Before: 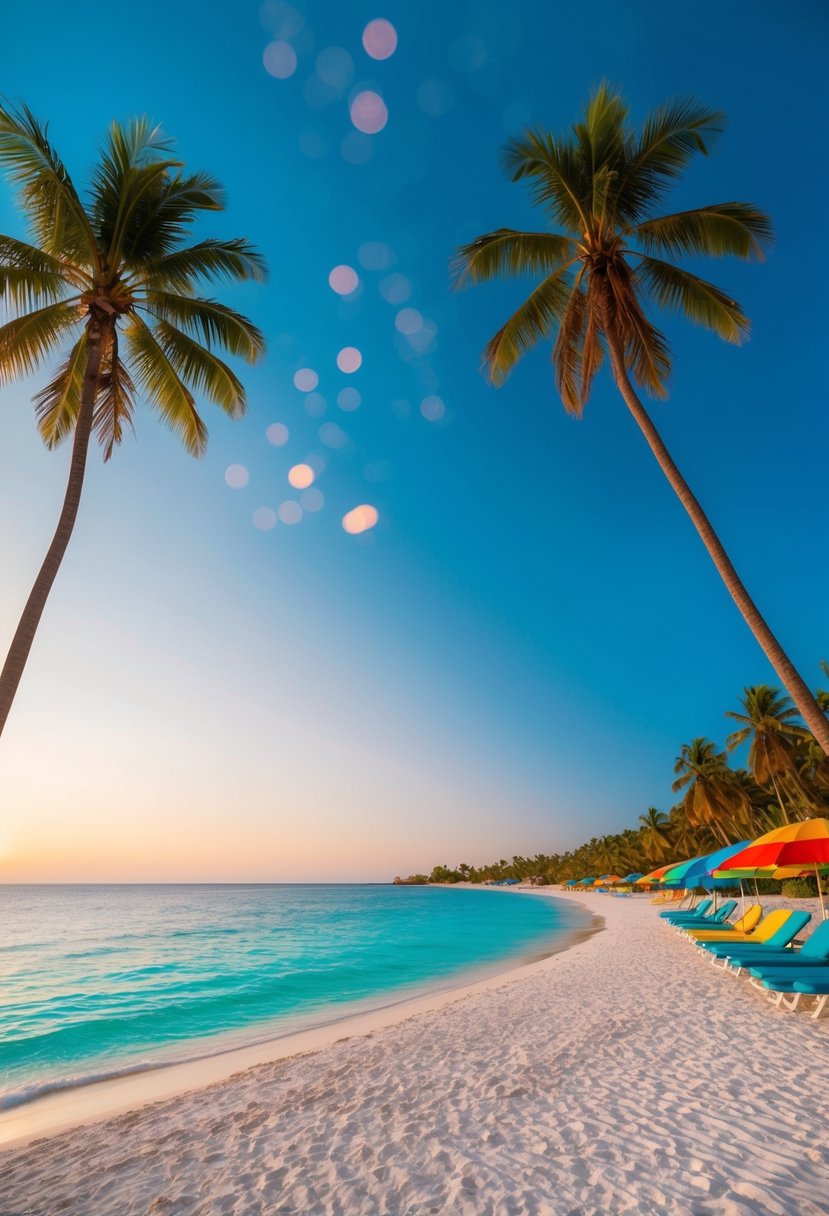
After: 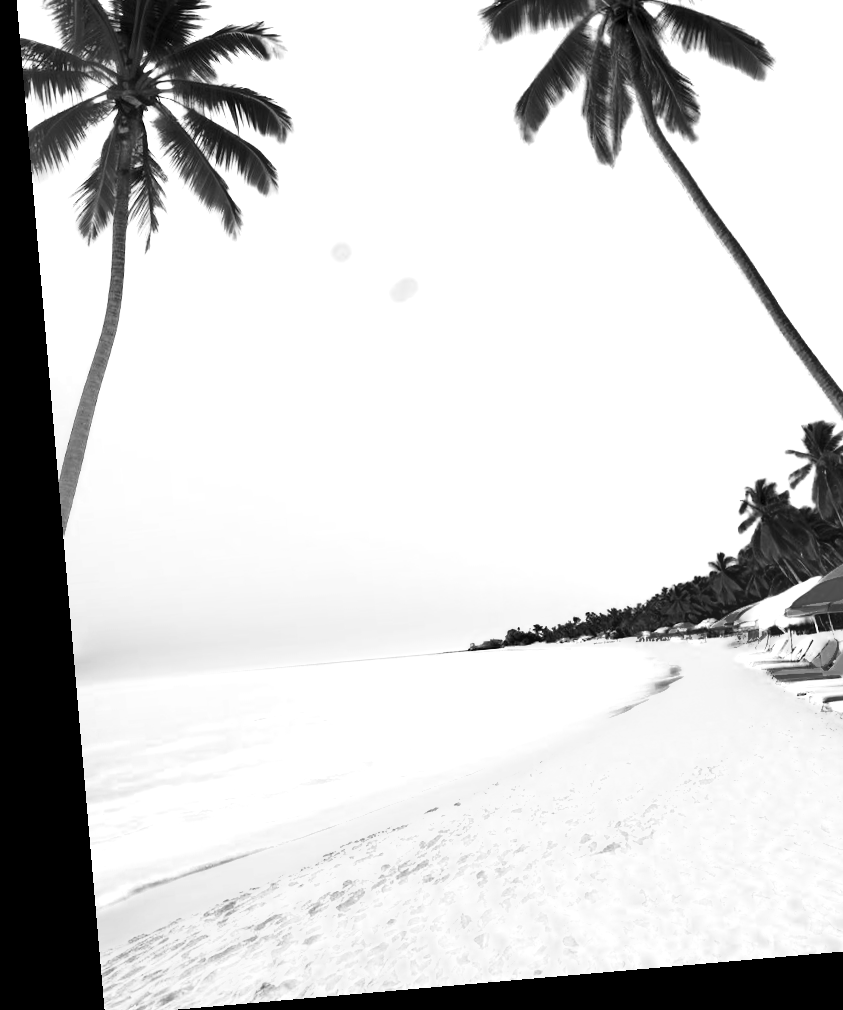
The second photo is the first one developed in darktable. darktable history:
crop: top 20.916%, right 9.437%, bottom 0.316%
base curve: curves: ch0 [(0, 0) (0.028, 0.03) (0.121, 0.232) (0.46, 0.748) (0.859, 0.968) (1, 1)], preserve colors none
white balance: red 1, blue 1
exposure: black level correction 0.001, exposure 1.398 EV, compensate exposure bias true, compensate highlight preservation false
rotate and perspective: rotation -4.98°, automatic cropping off
color zones: curves: ch0 [(0.287, 0.048) (0.493, 0.484) (0.737, 0.816)]; ch1 [(0, 0) (0.143, 0) (0.286, 0) (0.429, 0) (0.571, 0) (0.714, 0) (0.857, 0)]
shadows and highlights: low approximation 0.01, soften with gaussian
tone equalizer: -8 EV -0.417 EV, -7 EV -0.389 EV, -6 EV -0.333 EV, -5 EV -0.222 EV, -3 EV 0.222 EV, -2 EV 0.333 EV, -1 EV 0.389 EV, +0 EV 0.417 EV, edges refinement/feathering 500, mask exposure compensation -1.25 EV, preserve details no
